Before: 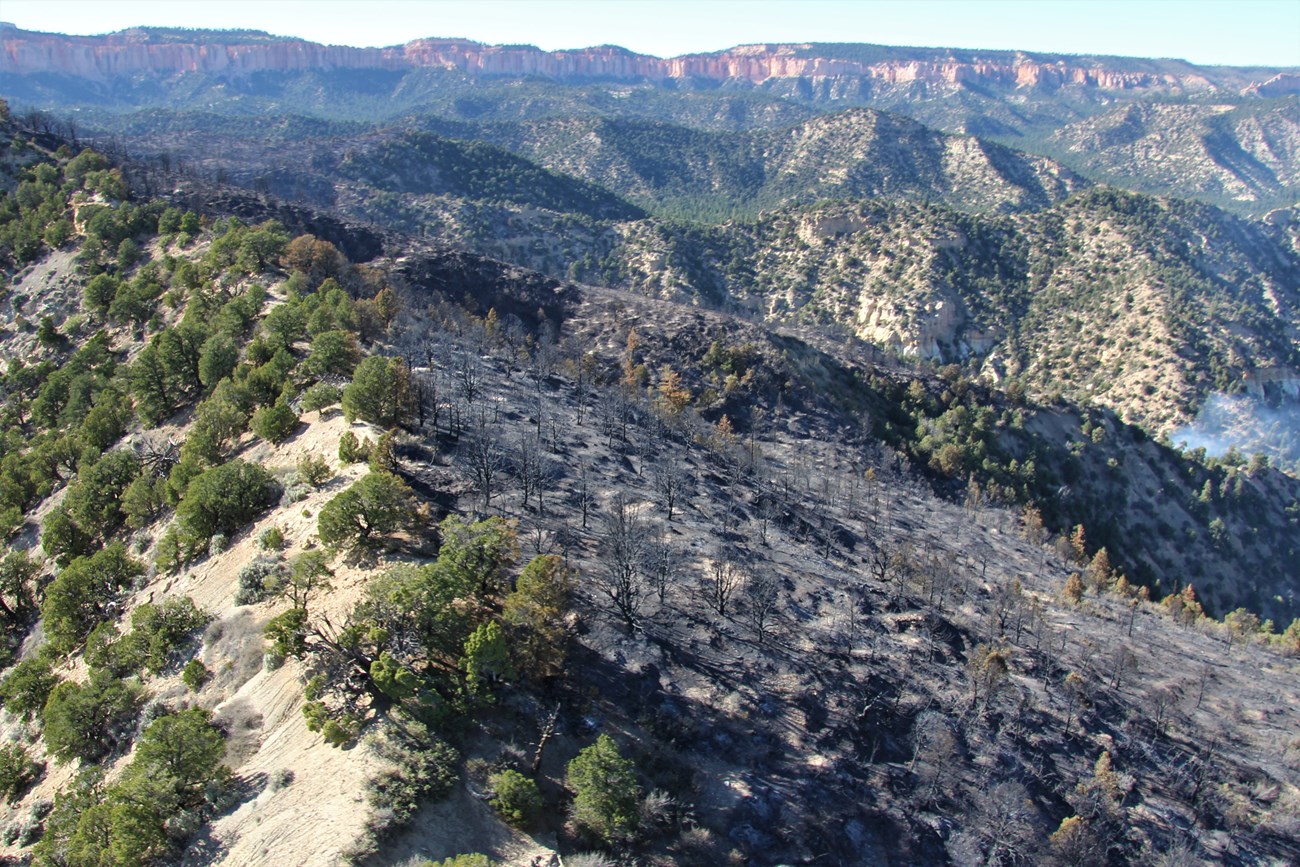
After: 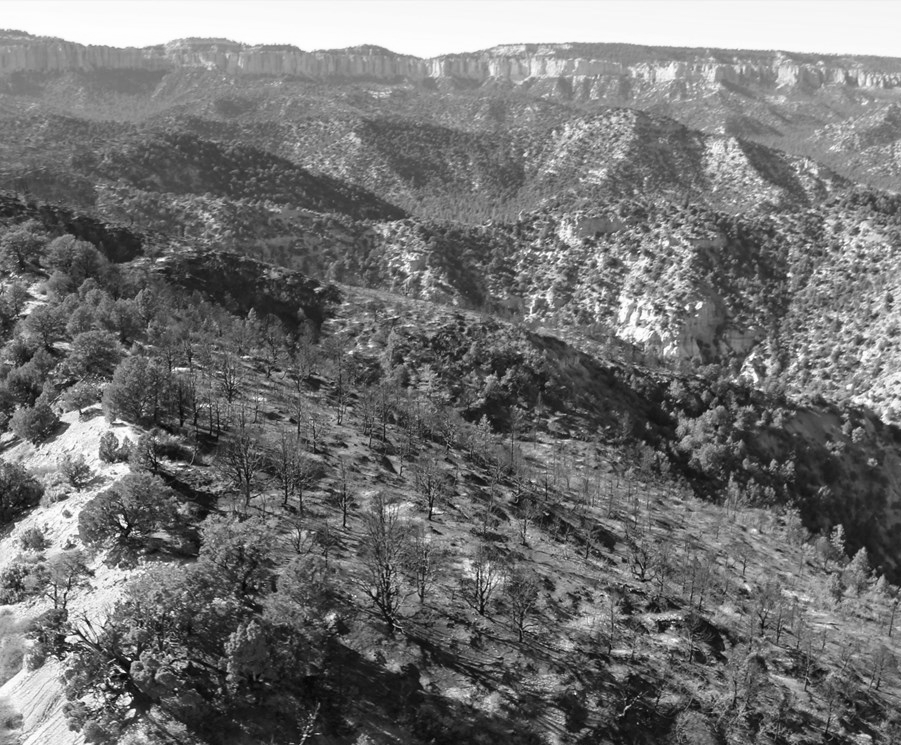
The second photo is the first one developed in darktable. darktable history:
exposure: compensate highlight preservation false
crop: left 18.479%, right 12.2%, bottom 13.971%
monochrome: on, module defaults
